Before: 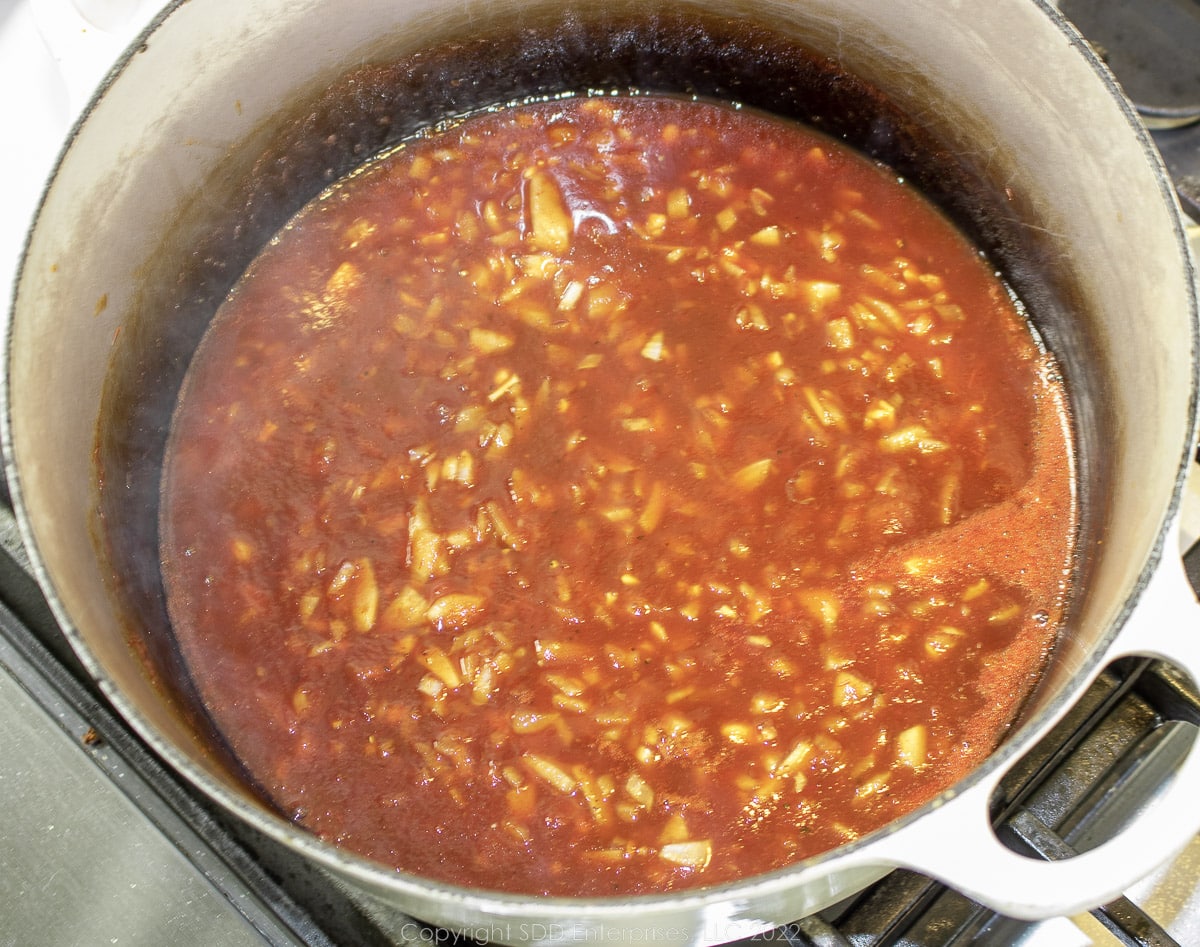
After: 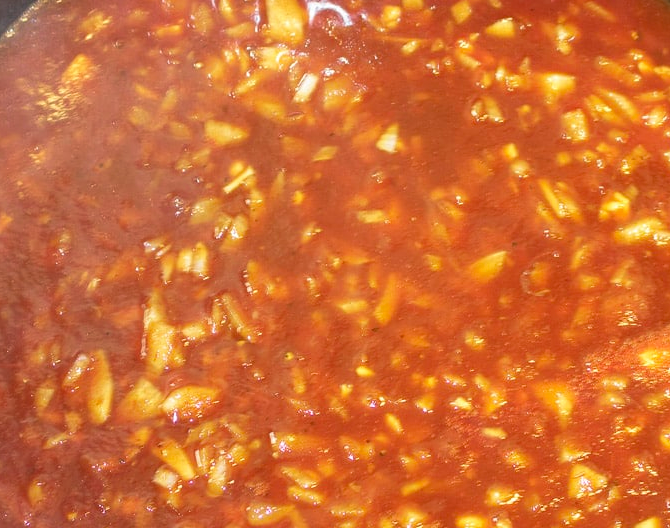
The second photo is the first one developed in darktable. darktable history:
crop and rotate: left 22.13%, top 22.054%, right 22.026%, bottom 22.102%
velvia: strength 17%
